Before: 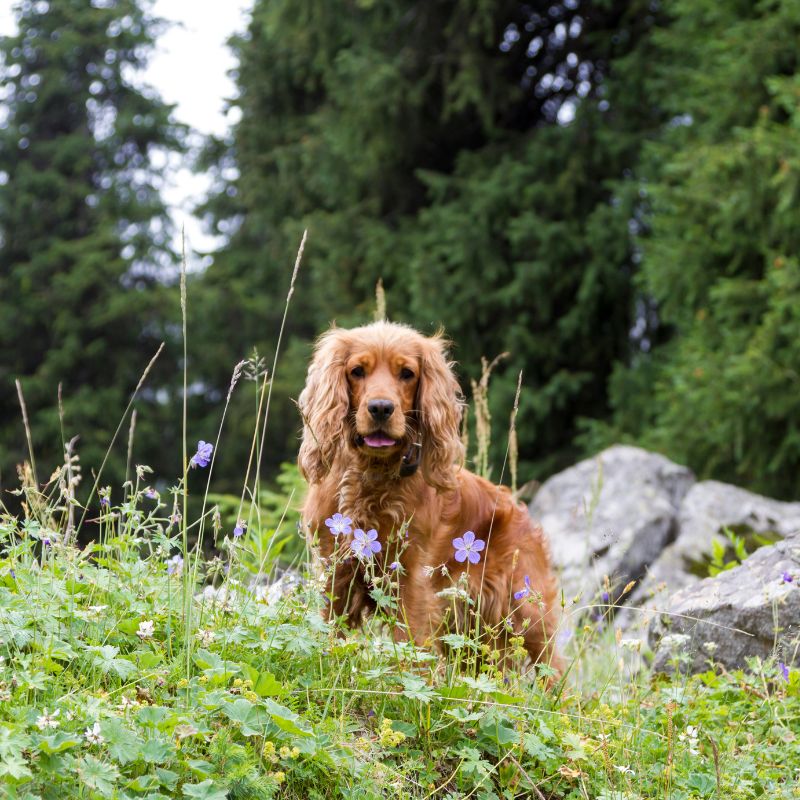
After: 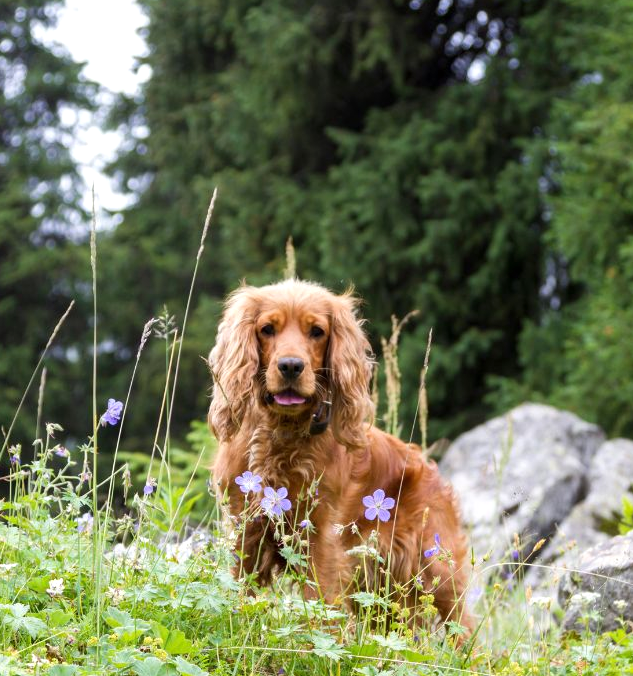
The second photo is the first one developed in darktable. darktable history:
crop: left 11.291%, top 5.254%, right 9.558%, bottom 10.208%
exposure: exposure 0.201 EV, compensate highlight preservation false
